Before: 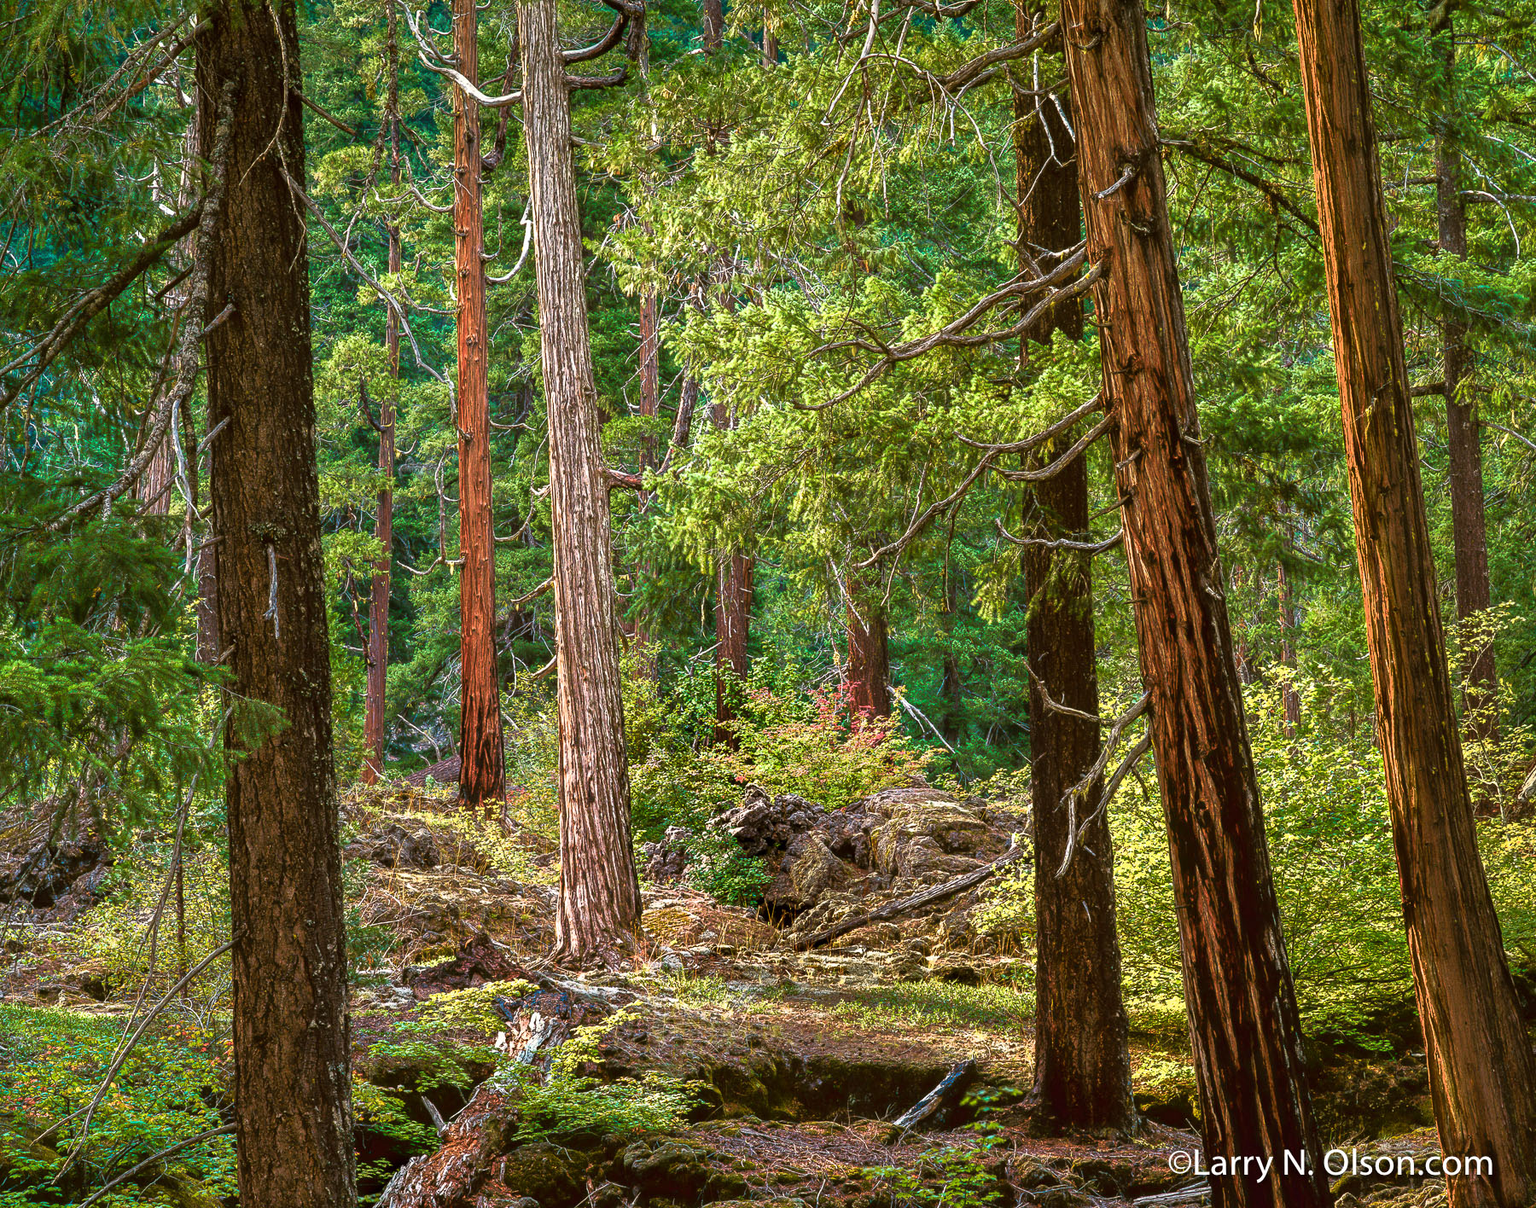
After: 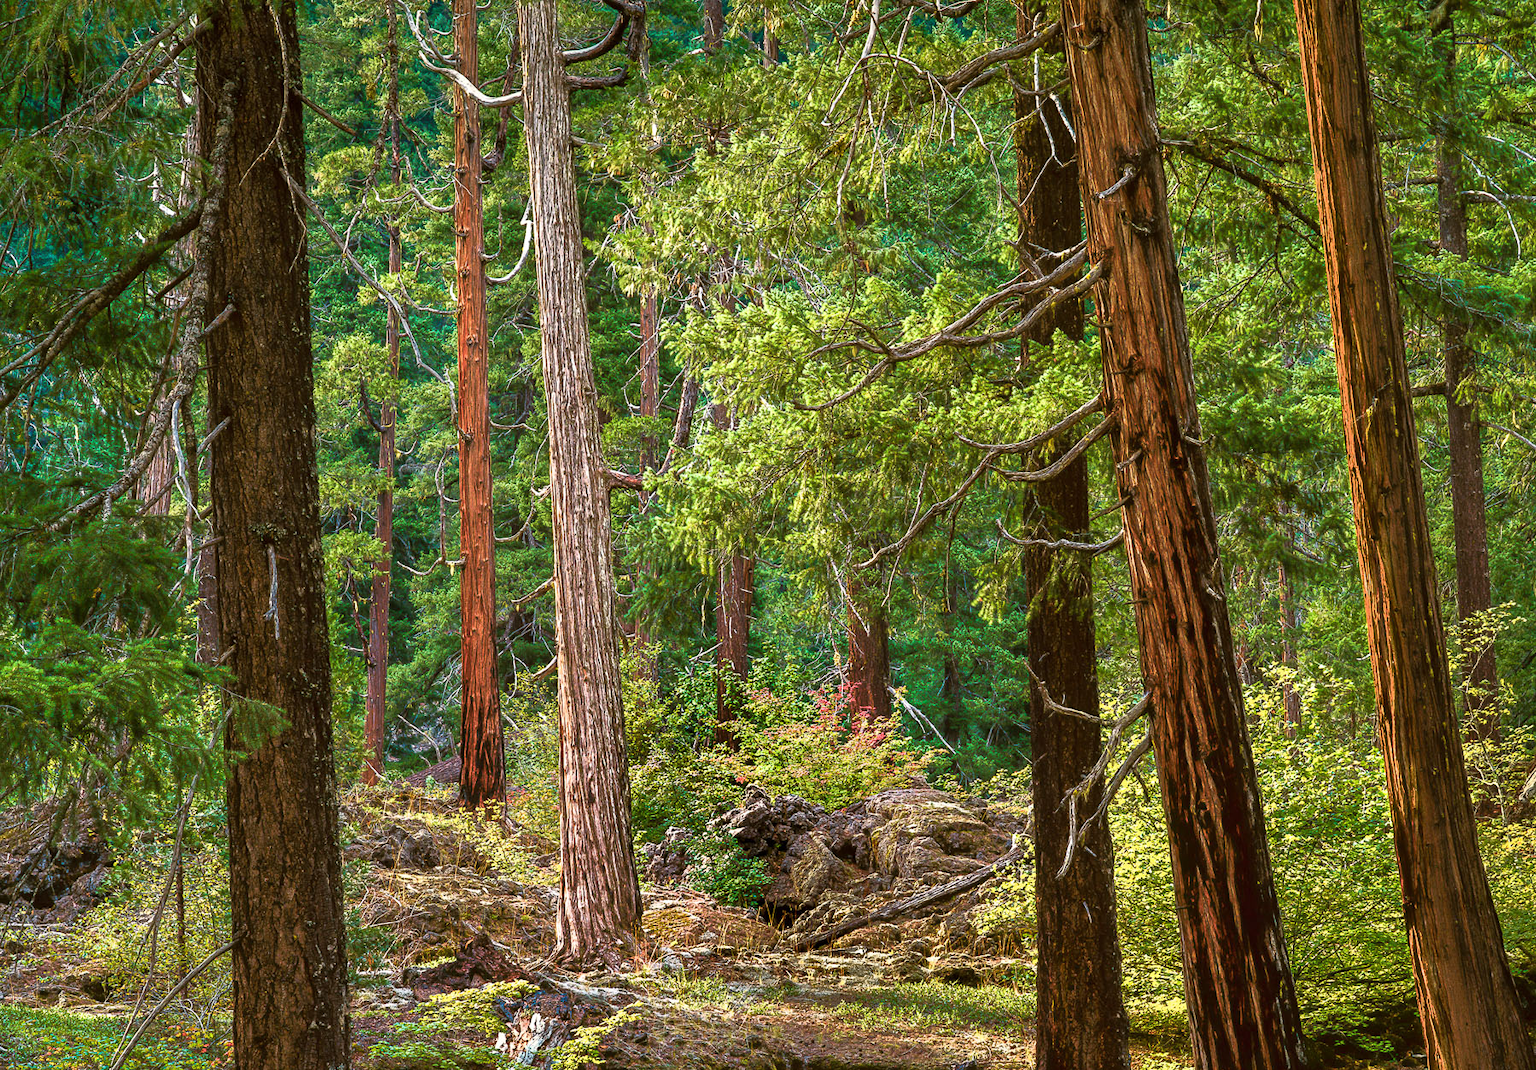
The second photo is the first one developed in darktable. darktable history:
crop and rotate: top 0%, bottom 11.383%
